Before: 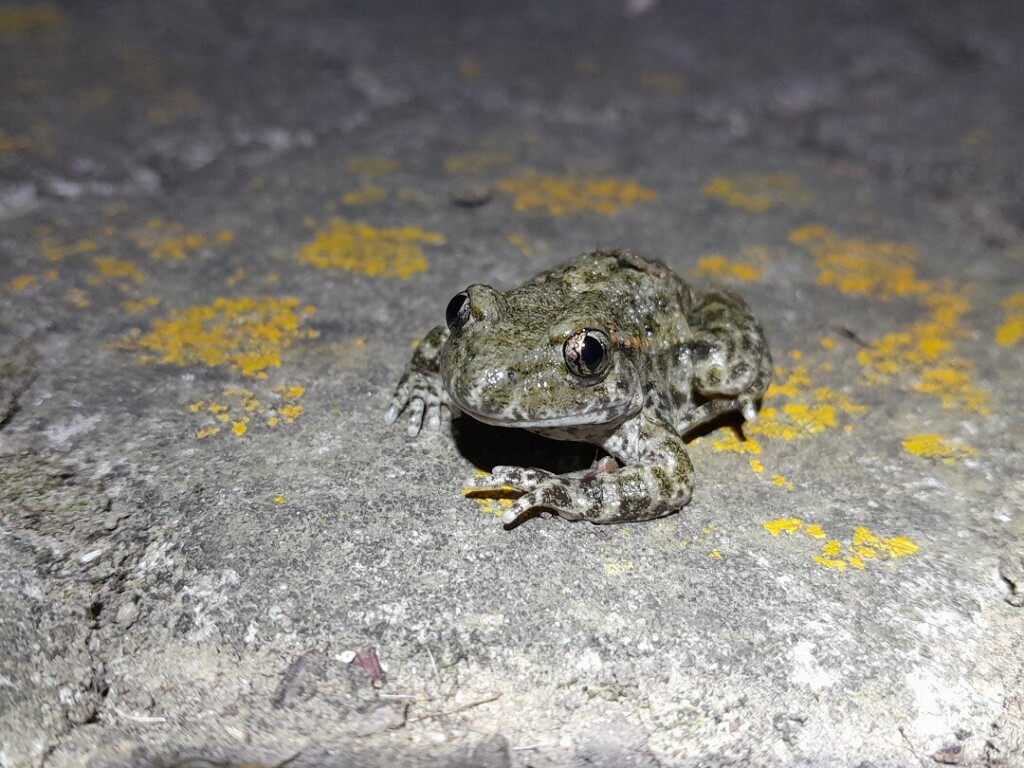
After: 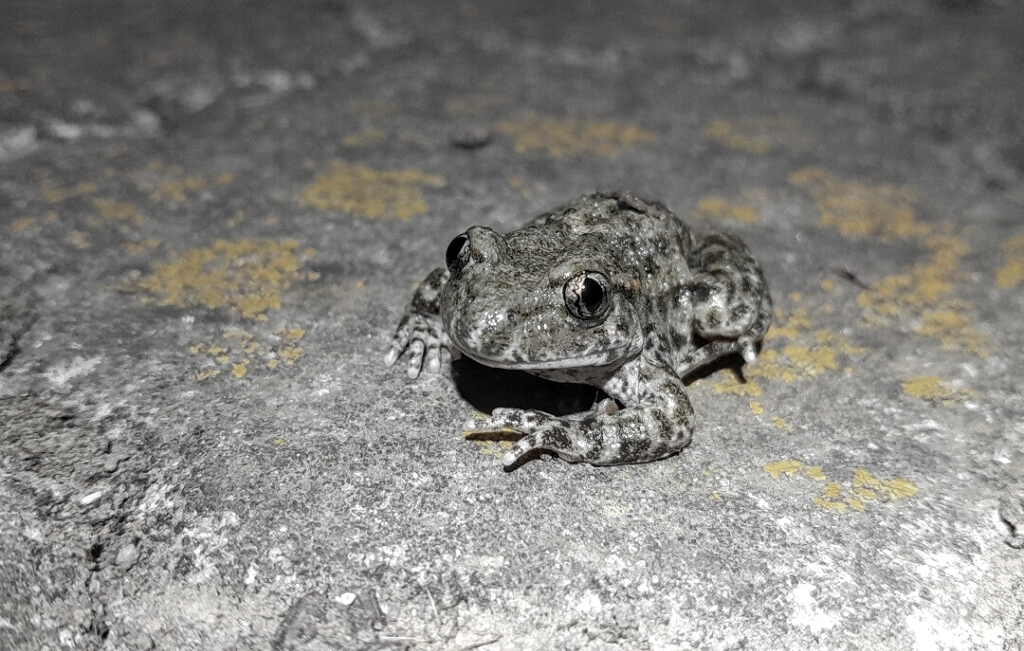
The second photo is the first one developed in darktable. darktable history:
crop: top 7.614%, bottom 7.608%
local contrast: on, module defaults
color zones: curves: ch0 [(0, 0.613) (0.01, 0.613) (0.245, 0.448) (0.498, 0.529) (0.642, 0.665) (0.879, 0.777) (0.99, 0.613)]; ch1 [(0, 0.035) (0.121, 0.189) (0.259, 0.197) (0.415, 0.061) (0.589, 0.022) (0.732, 0.022) (0.857, 0.026) (0.991, 0.053)]
